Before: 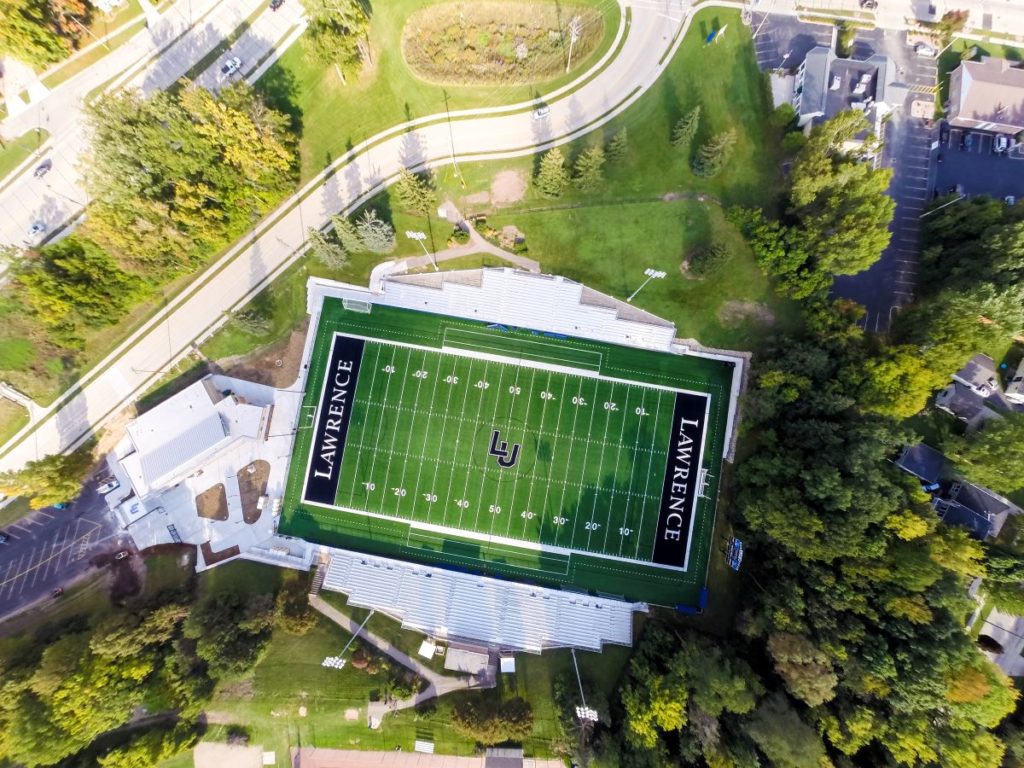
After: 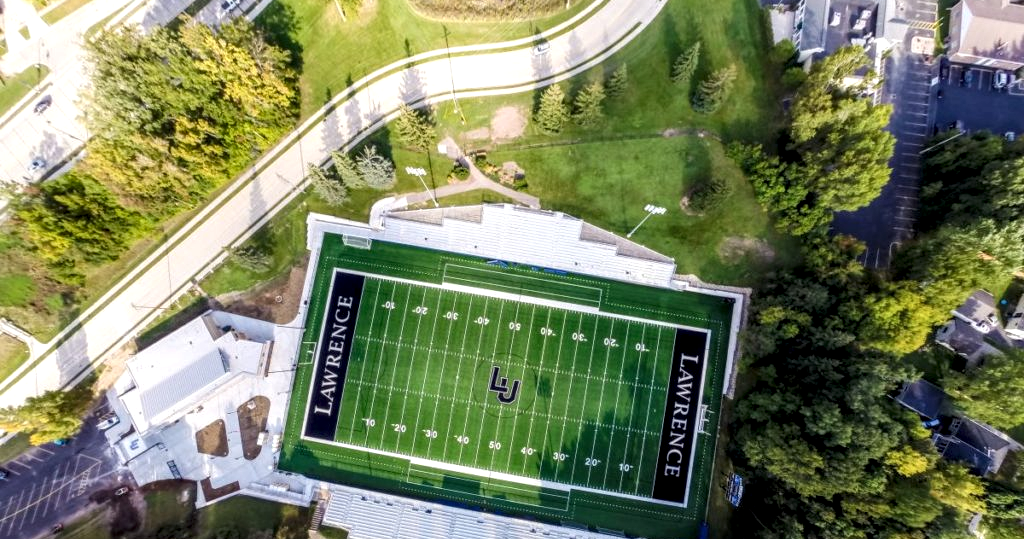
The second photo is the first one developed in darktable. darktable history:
local contrast: highlights 21%, detail 150%
crop and rotate: top 8.418%, bottom 21.374%
